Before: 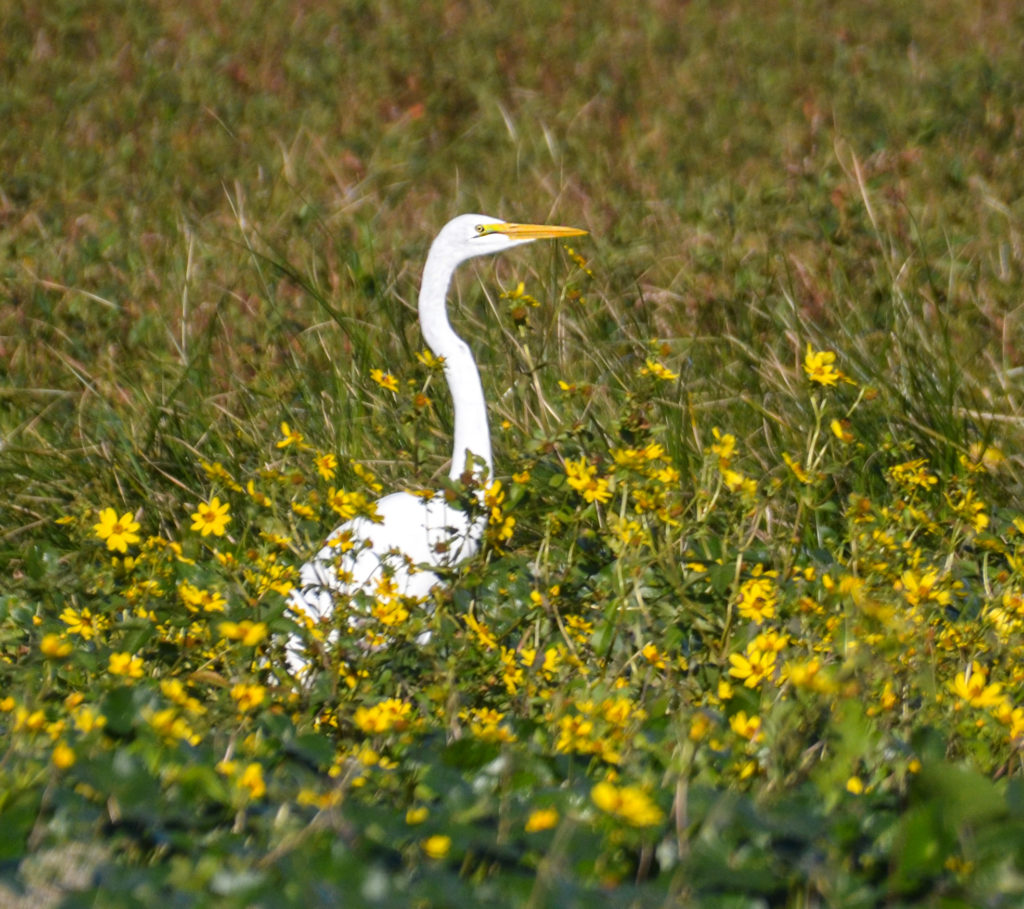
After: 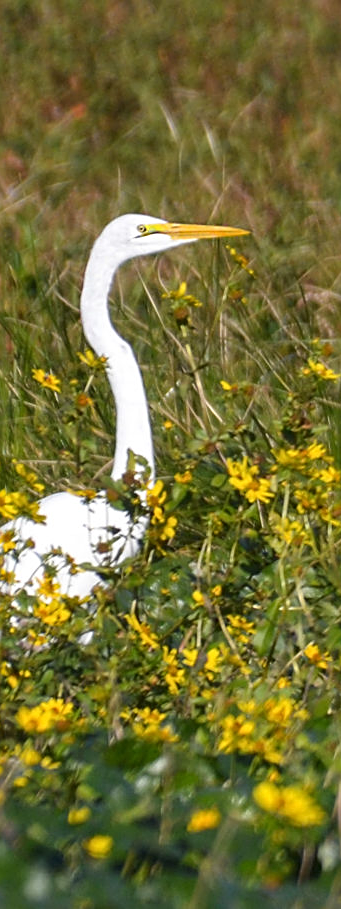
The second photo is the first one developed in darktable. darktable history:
crop: left 33.098%, right 33.575%
sharpen: on, module defaults
